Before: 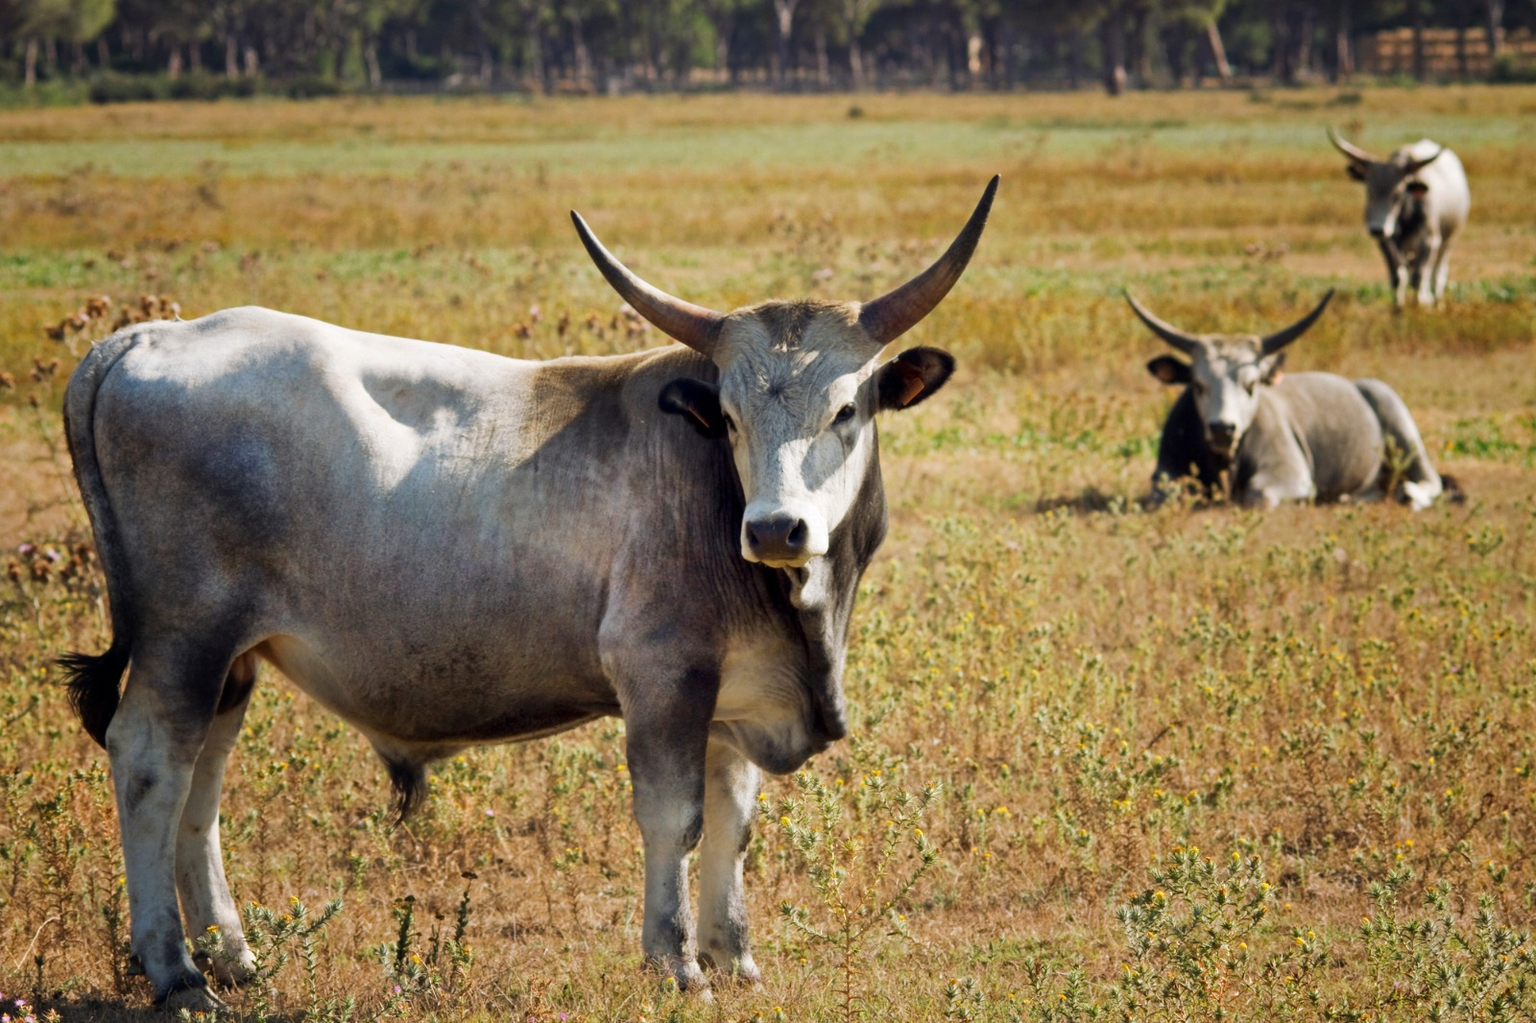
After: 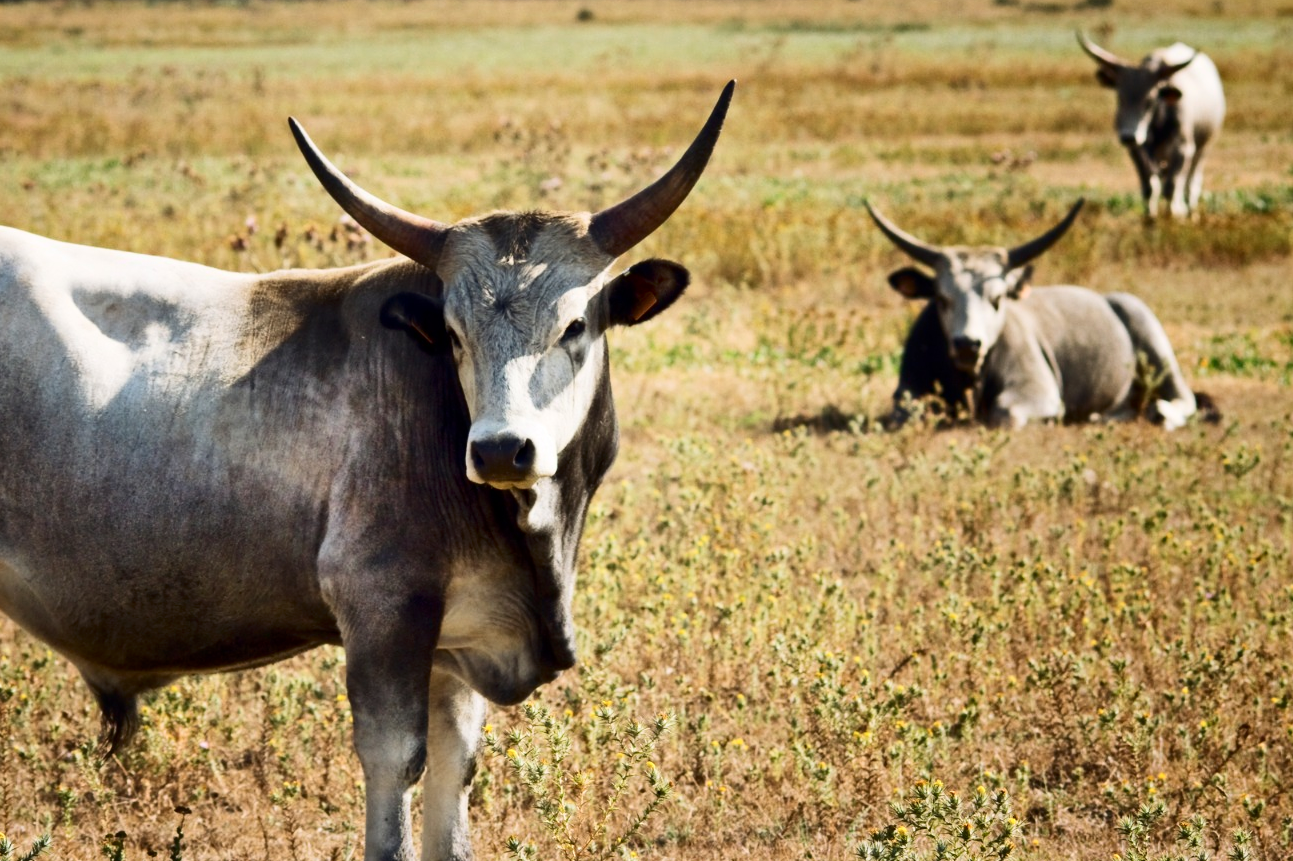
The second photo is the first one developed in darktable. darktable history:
crop: left 19.159%, top 9.58%, bottom 9.58%
contrast brightness saturation: contrast 0.28
